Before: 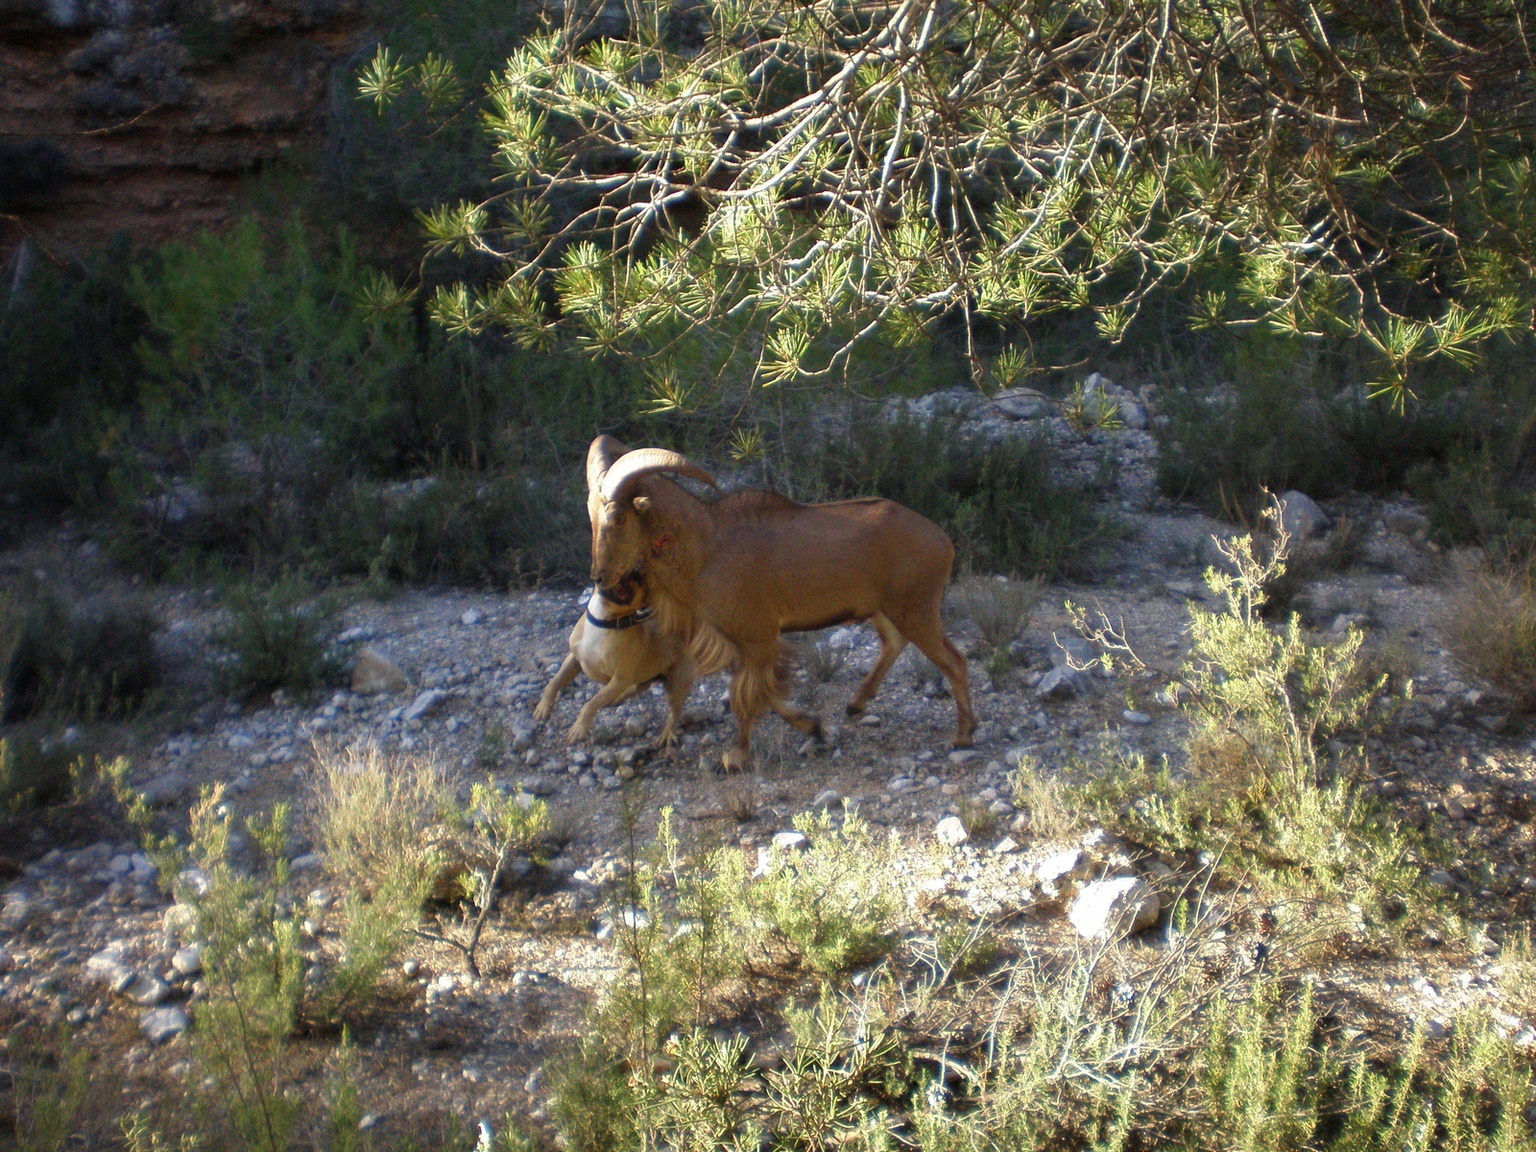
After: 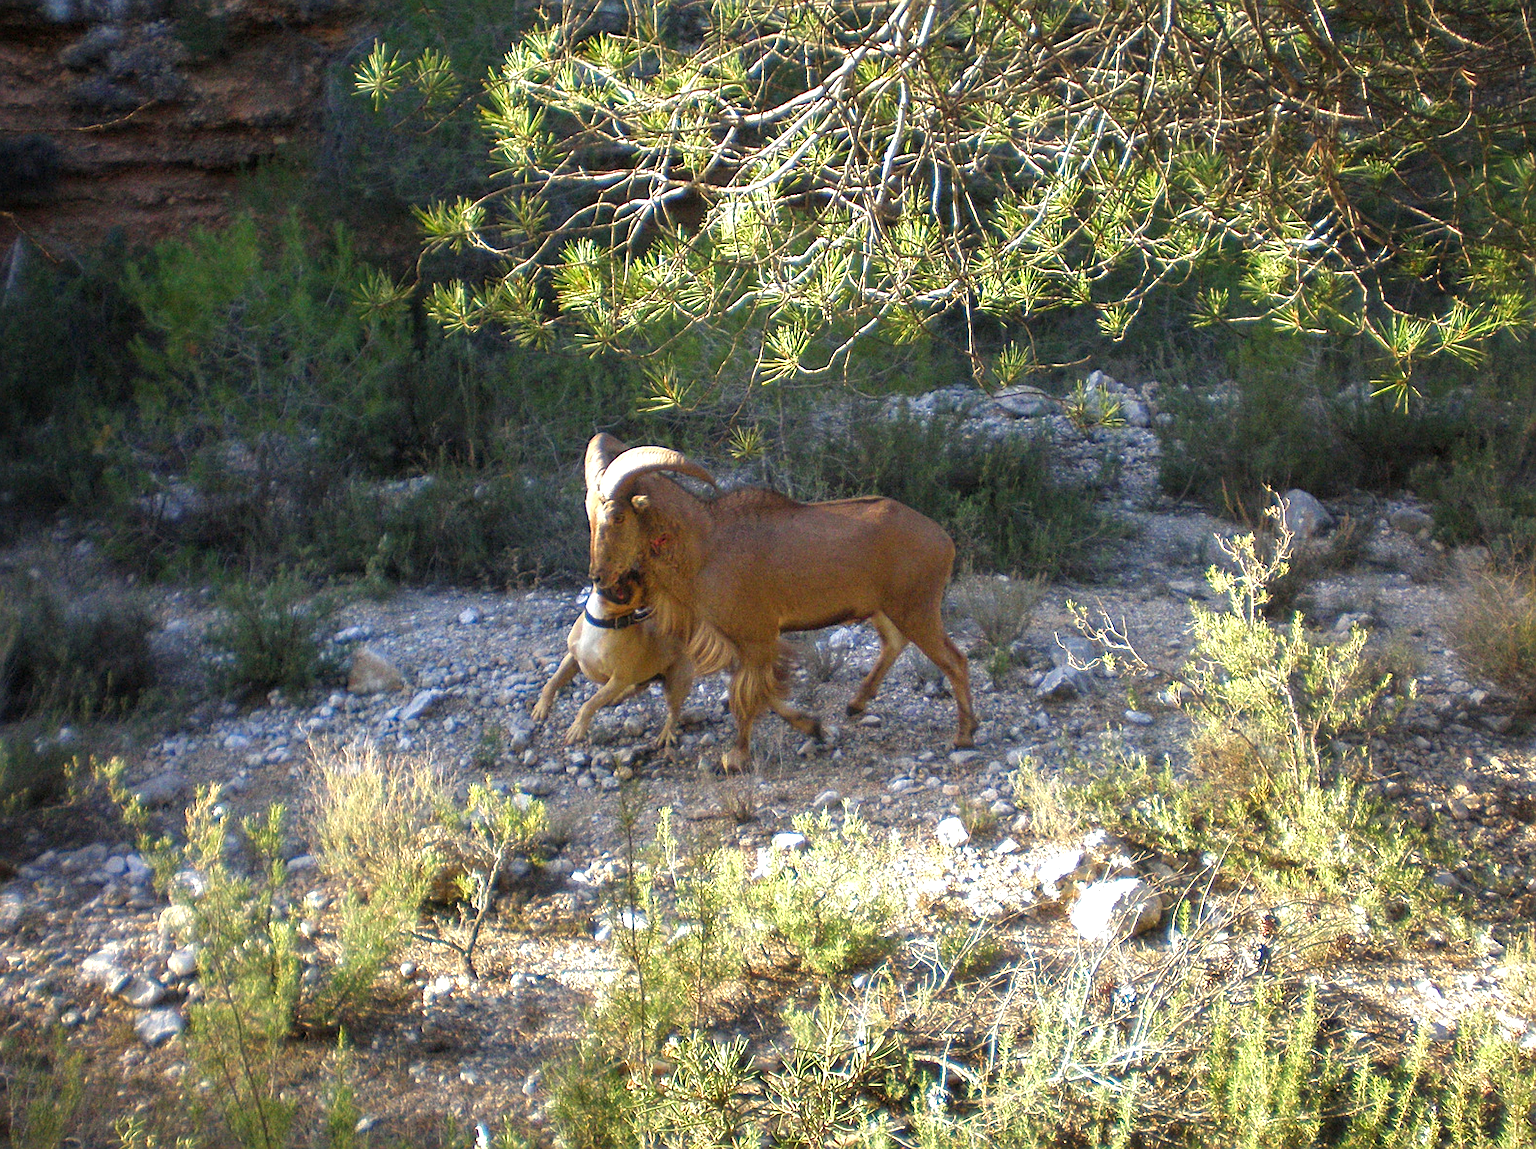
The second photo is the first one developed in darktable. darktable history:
color correction: saturation 1.11
exposure: exposure 0.564 EV, compensate highlight preservation false
local contrast: detail 110%
rotate and perspective: automatic cropping original format, crop left 0, crop top 0
sharpen: amount 0.478
crop: left 0.434%, top 0.485%, right 0.244%, bottom 0.386%
